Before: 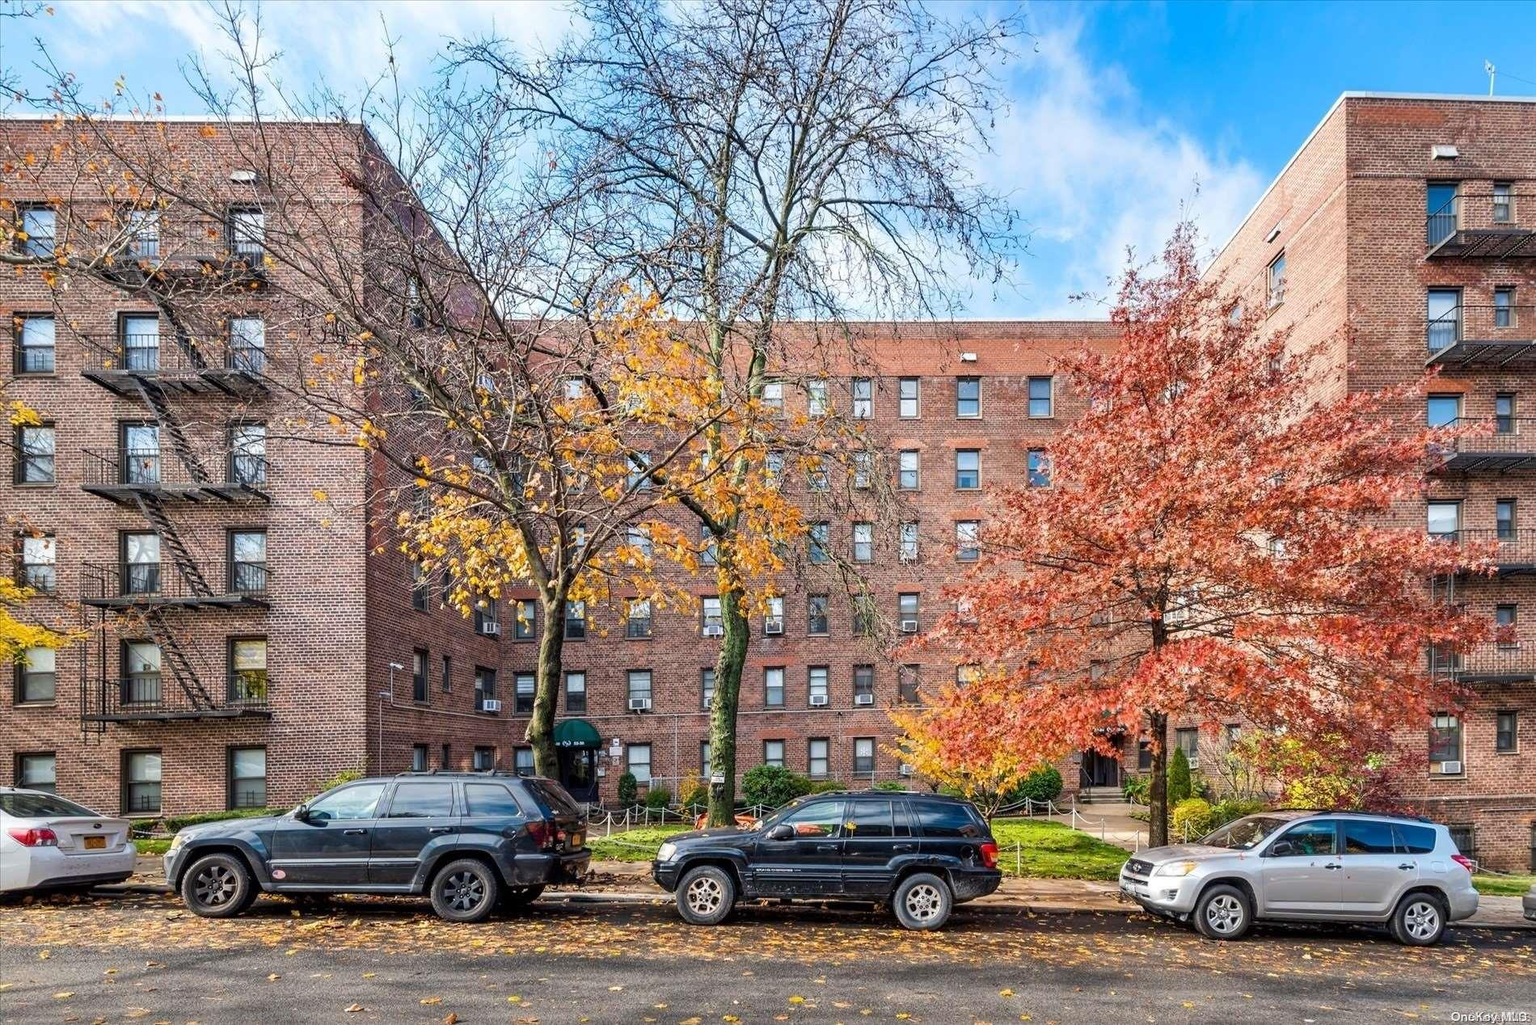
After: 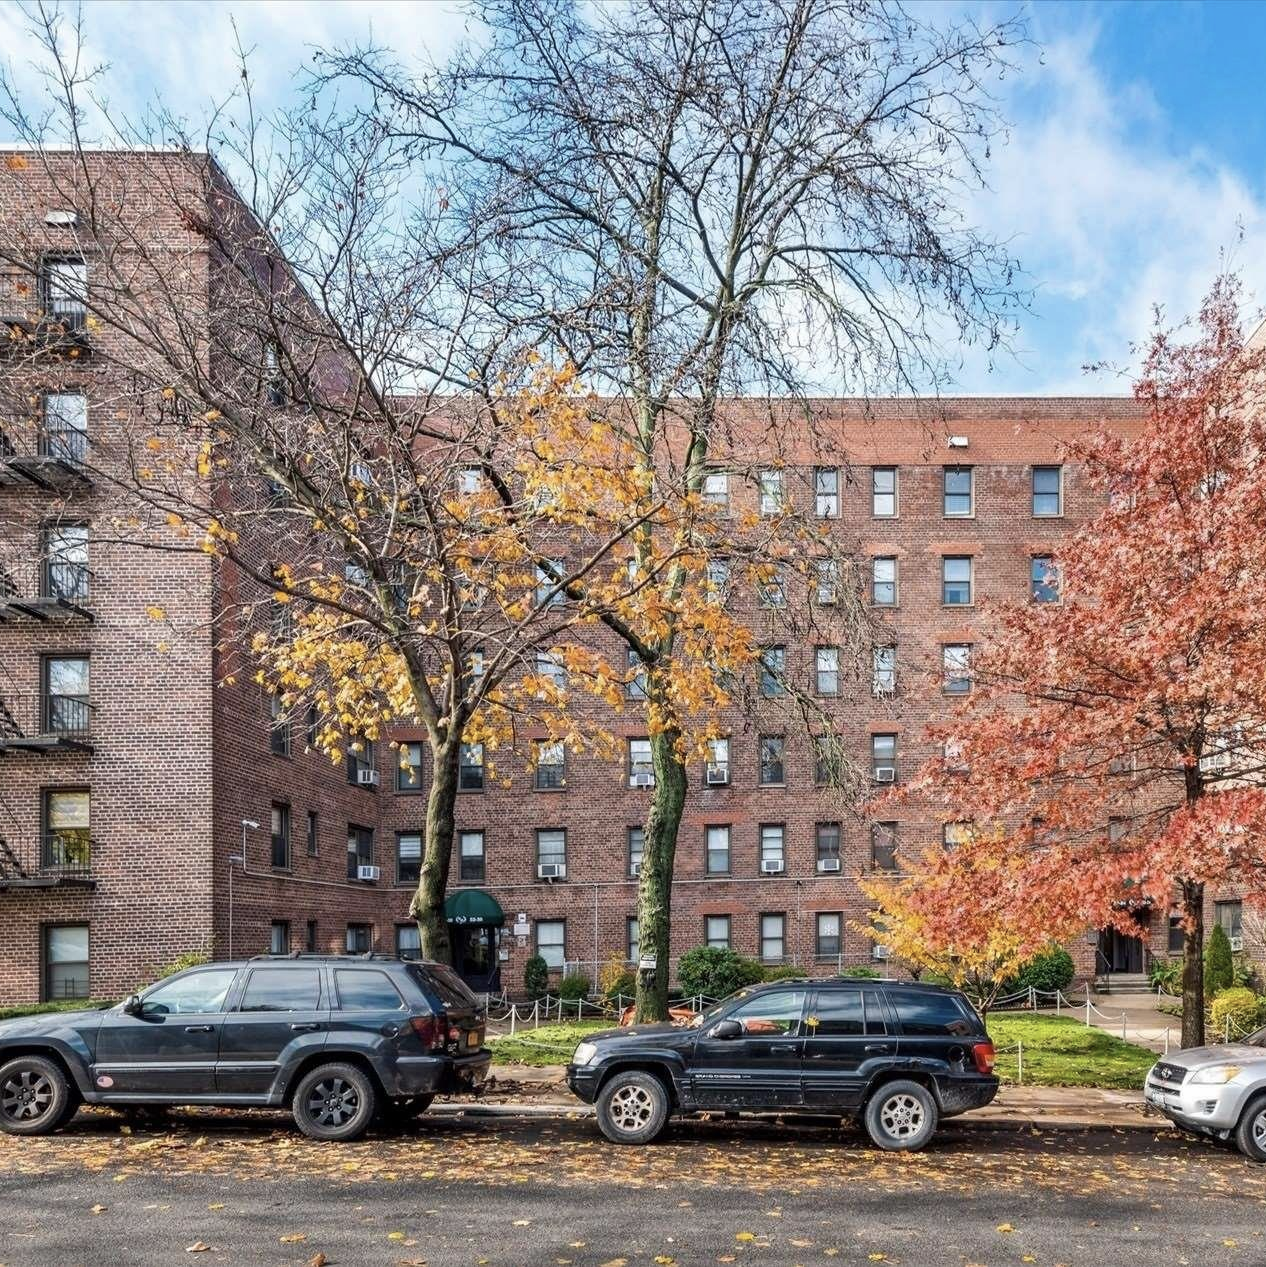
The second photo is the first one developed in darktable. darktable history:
exposure: exposure -0.01 EV, compensate highlight preservation false
color correction: saturation 0.8
crop and rotate: left 12.673%, right 20.66%
